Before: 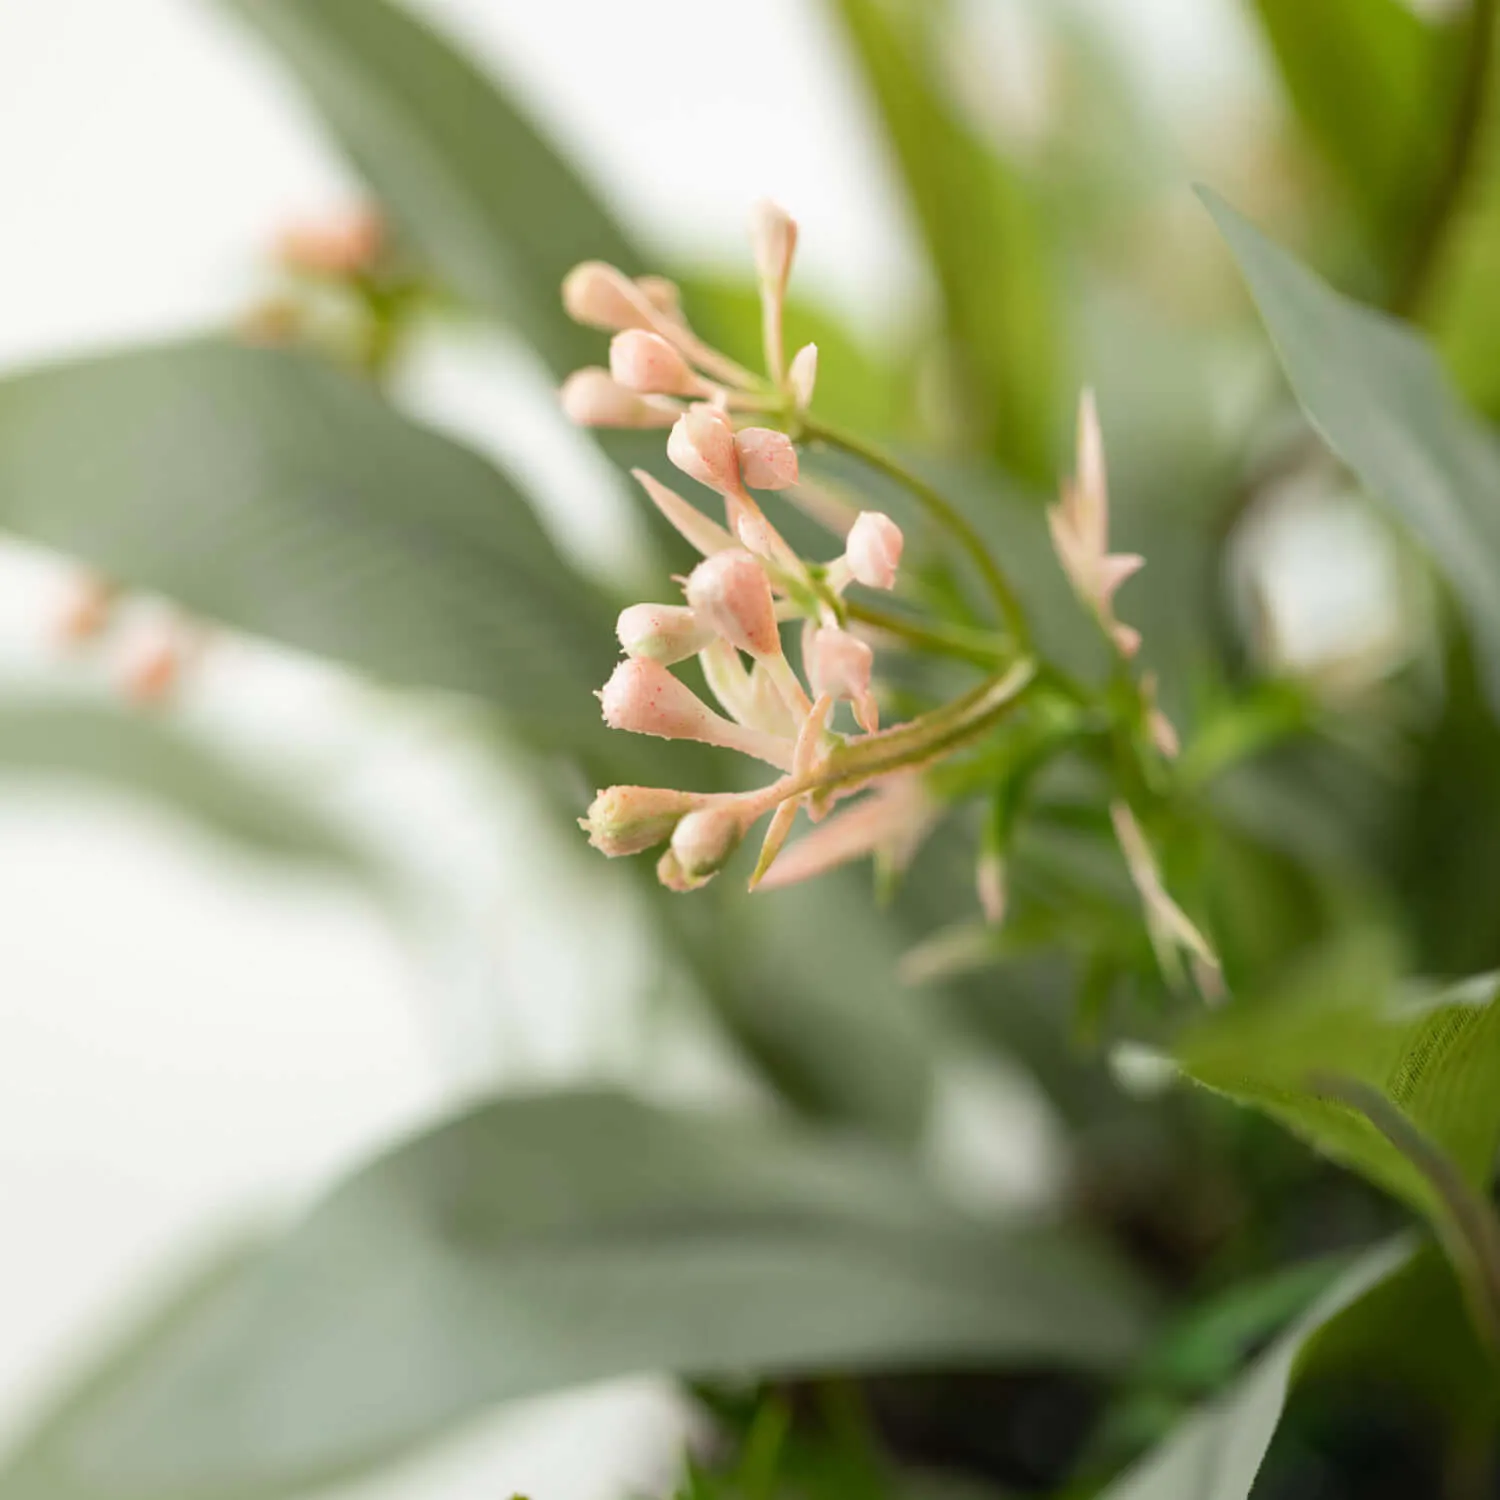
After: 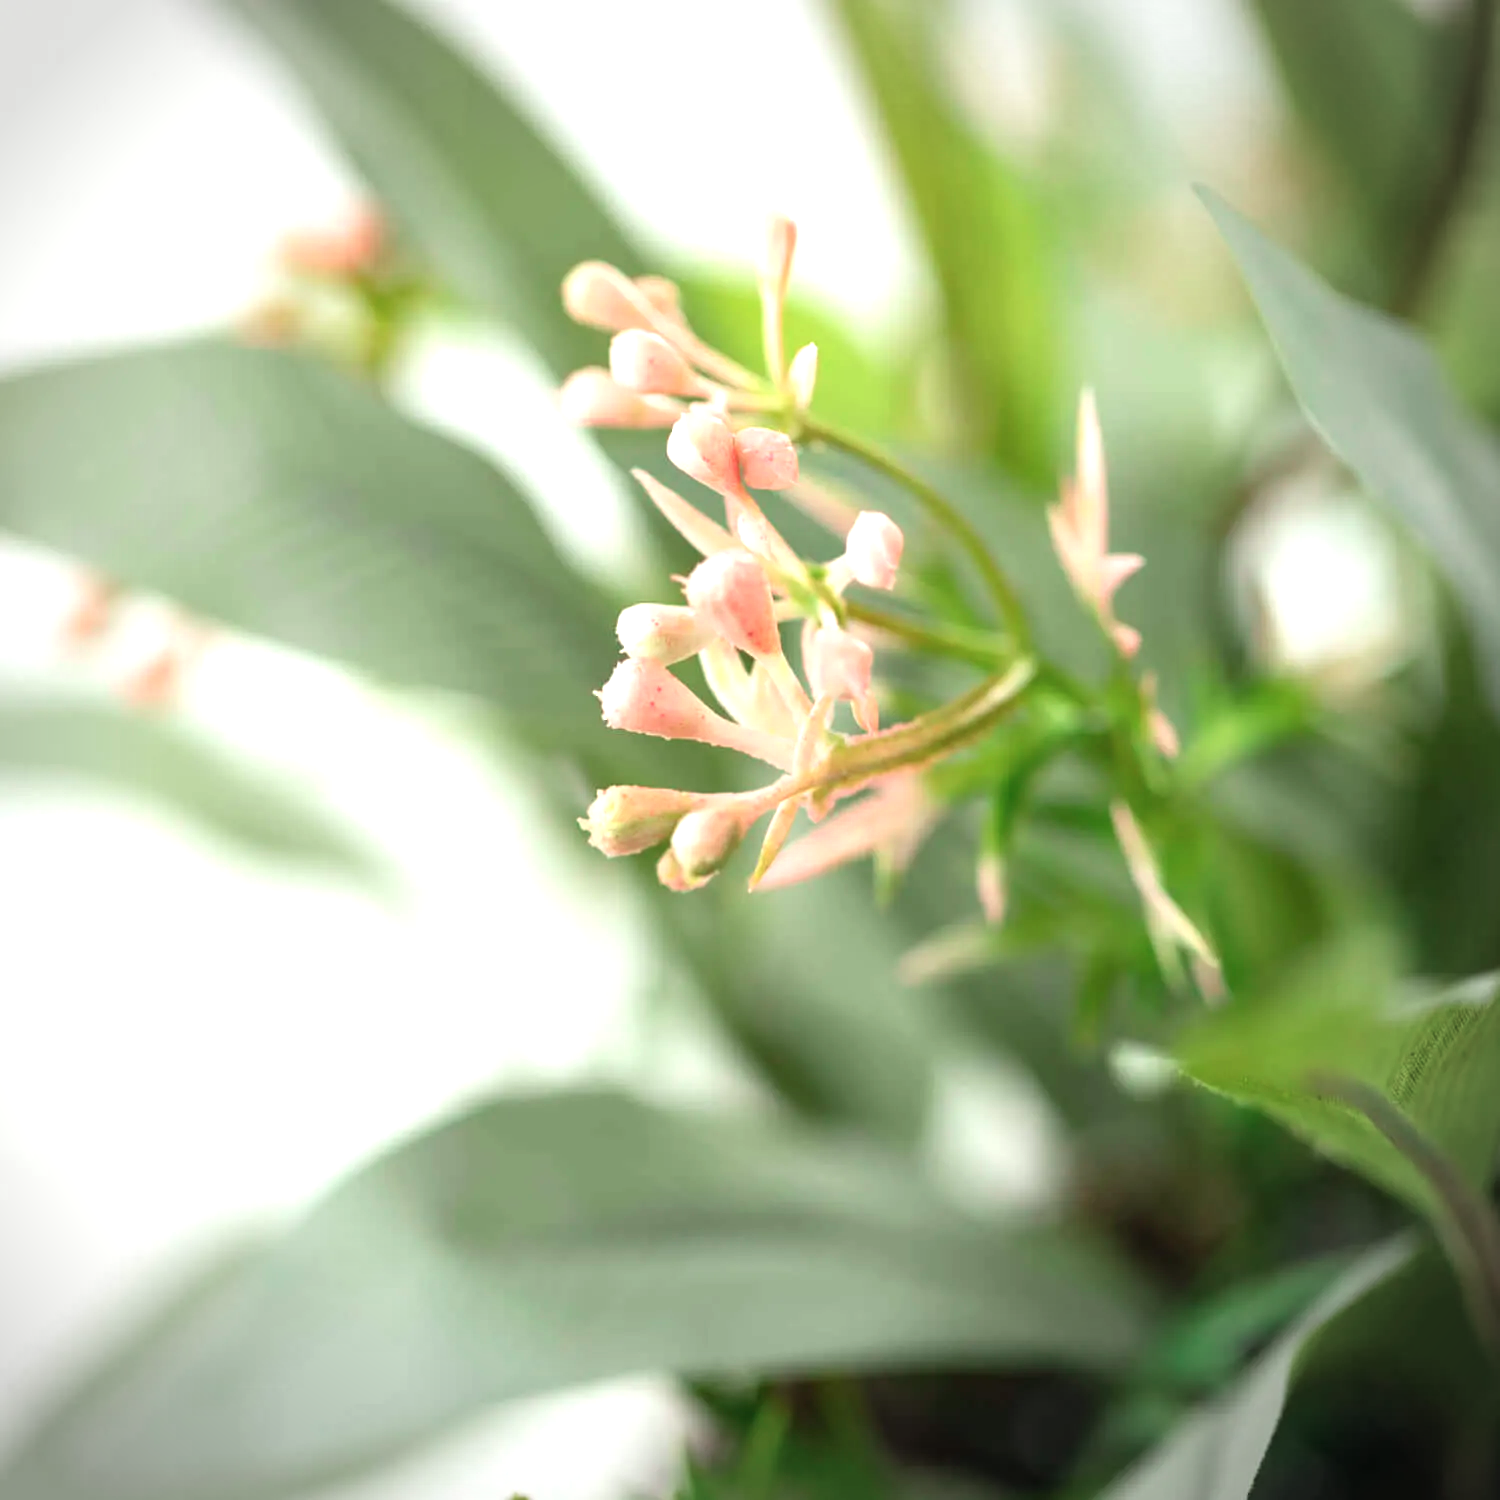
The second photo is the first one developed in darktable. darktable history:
color contrast: blue-yellow contrast 0.7
exposure: black level correction 0, exposure 0.7 EV, compensate exposure bias true, compensate highlight preservation false
vignetting: automatic ratio true
color zones: curves: ch0 [(0, 0.613) (0.01, 0.613) (0.245, 0.448) (0.498, 0.529) (0.642, 0.665) (0.879, 0.777) (0.99, 0.613)]; ch1 [(0, 0) (0.143, 0) (0.286, 0) (0.429, 0) (0.571, 0) (0.714, 0) (0.857, 0)], mix -131.09%
